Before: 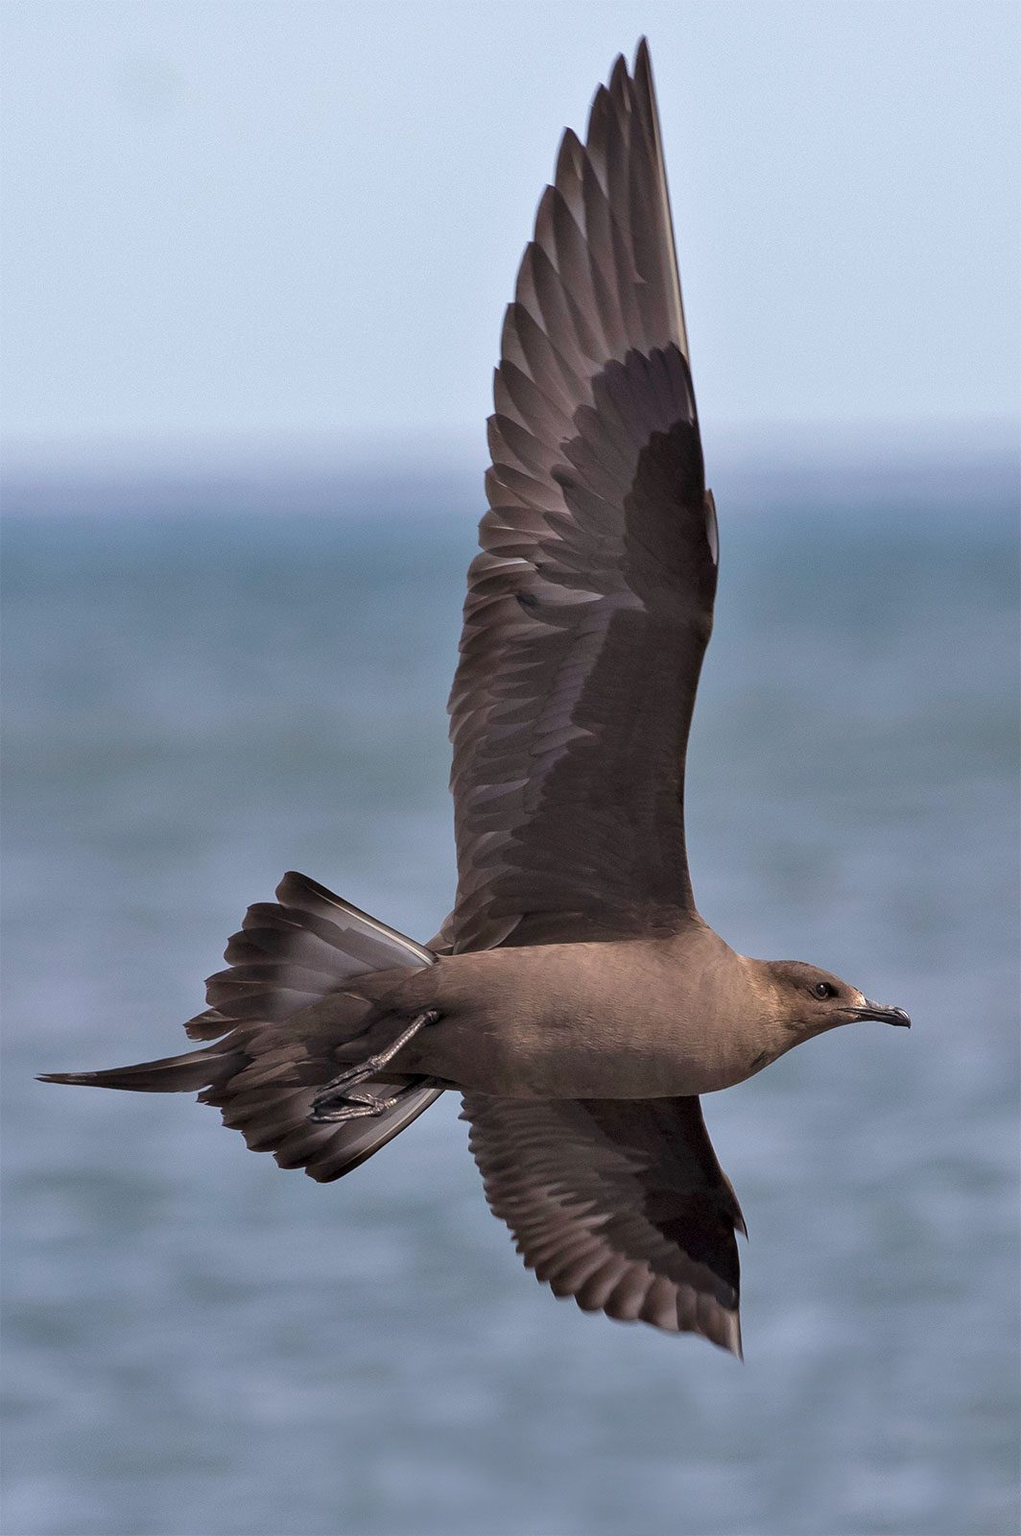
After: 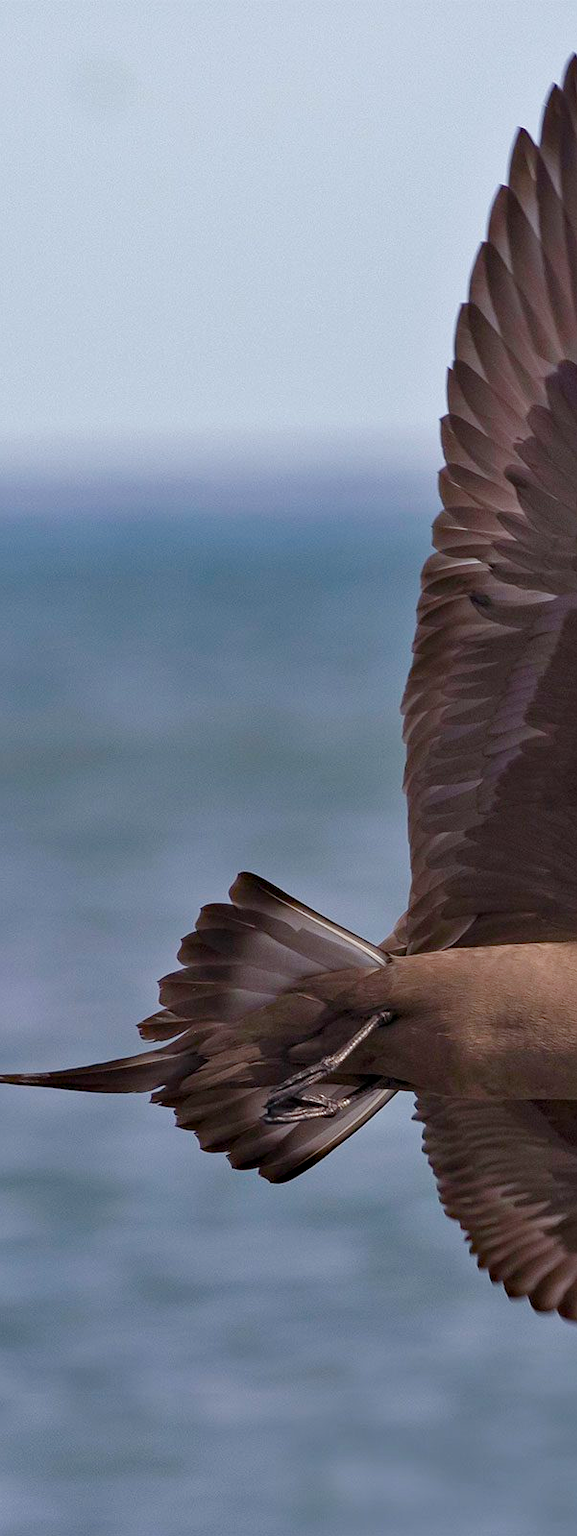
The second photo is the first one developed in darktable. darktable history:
color balance rgb: perceptual saturation grading › global saturation 20%, perceptual saturation grading › highlights -50.404%, perceptual saturation grading › shadows 31.055%, global vibrance 19.392%
crop: left 4.694%, right 38.738%
haze removal: adaptive false
exposure: exposure -0.112 EV, compensate highlight preservation false
